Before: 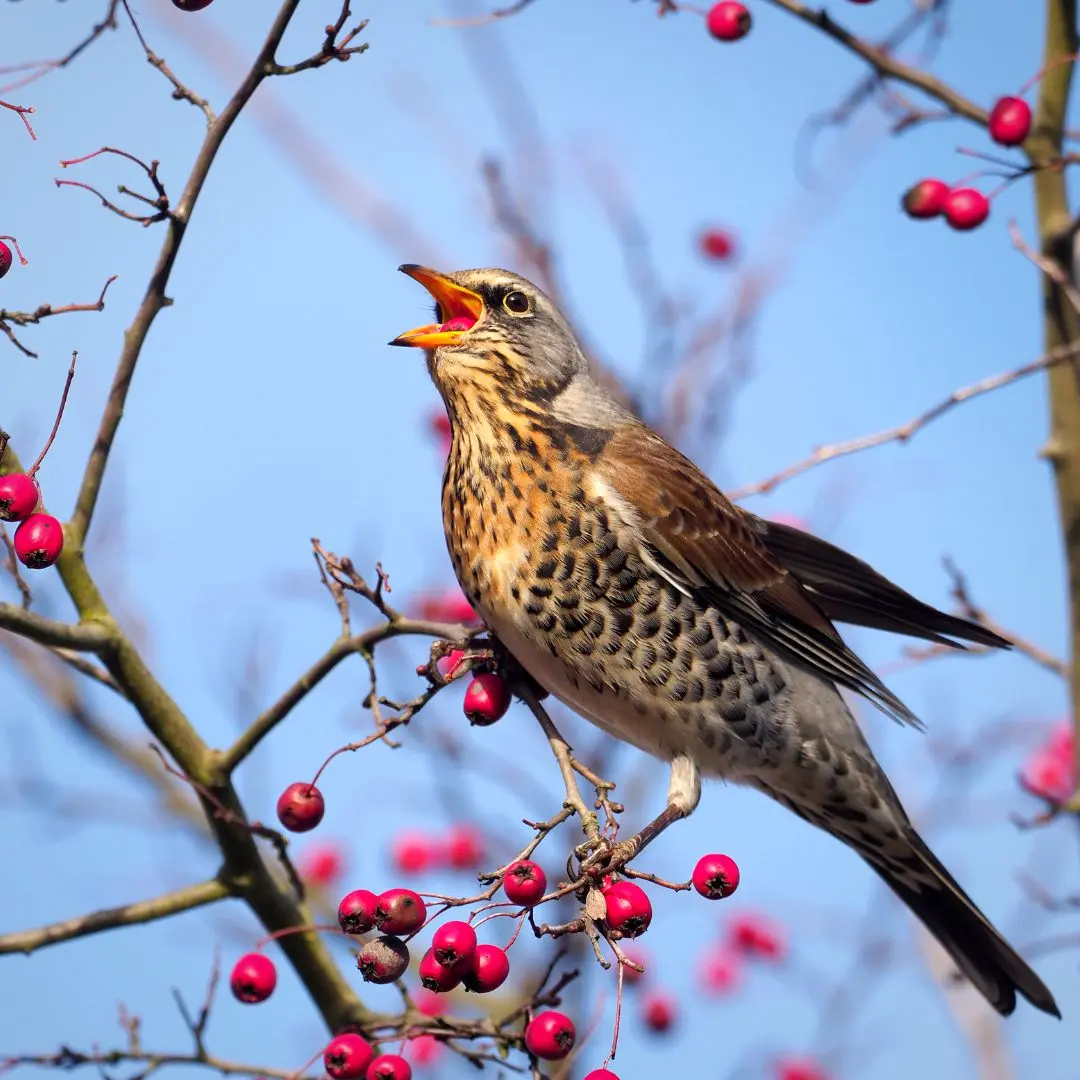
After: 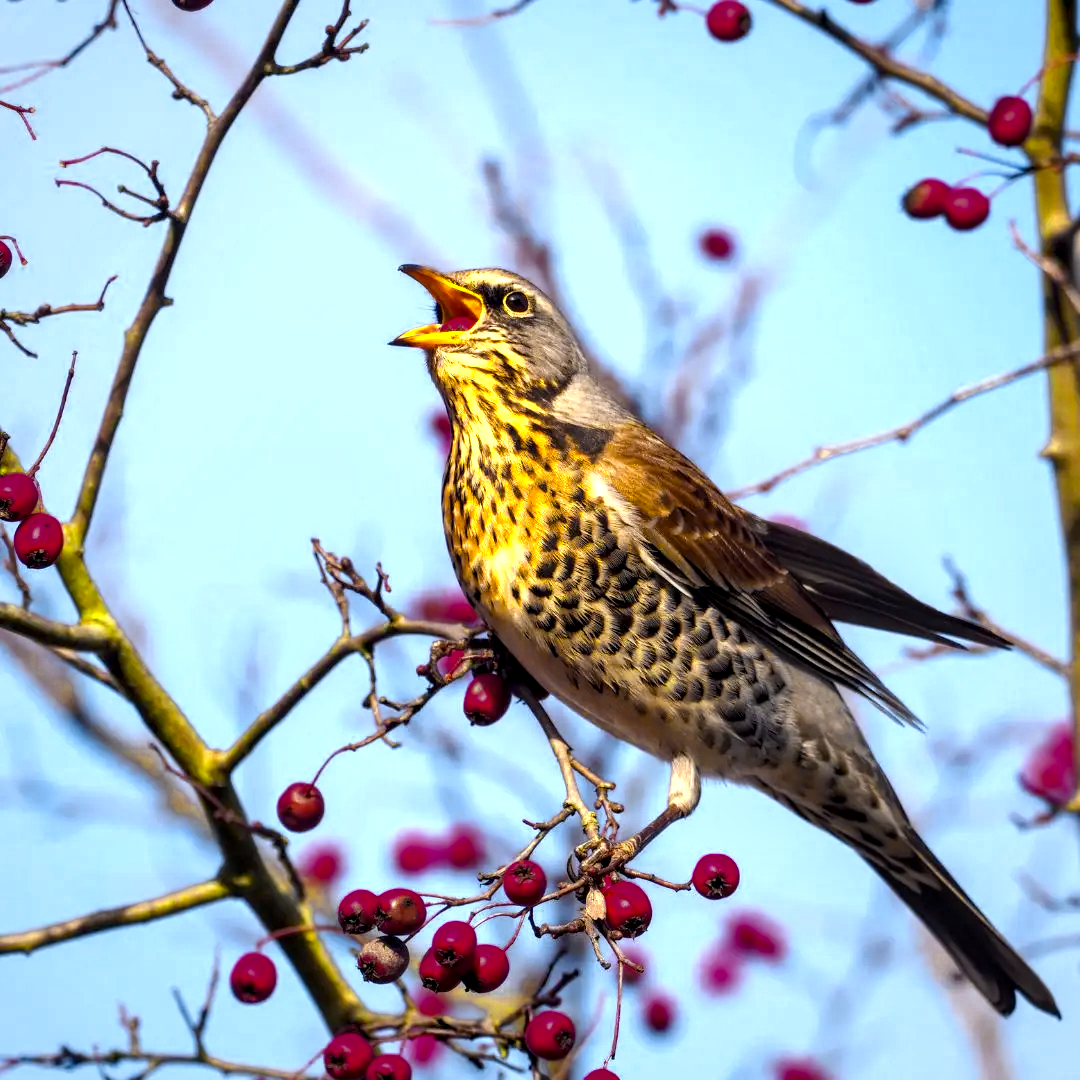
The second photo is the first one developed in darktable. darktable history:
local contrast: detail 130%
color balance rgb: linear chroma grading › global chroma 15%, perceptual saturation grading › global saturation 30%
color zones: curves: ch0 [(0.004, 0.306) (0.107, 0.448) (0.252, 0.656) (0.41, 0.398) (0.595, 0.515) (0.768, 0.628)]; ch1 [(0.07, 0.323) (0.151, 0.452) (0.252, 0.608) (0.346, 0.221) (0.463, 0.189) (0.61, 0.368) (0.735, 0.395) (0.921, 0.412)]; ch2 [(0, 0.476) (0.132, 0.512) (0.243, 0.512) (0.397, 0.48) (0.522, 0.376) (0.634, 0.536) (0.761, 0.46)]
